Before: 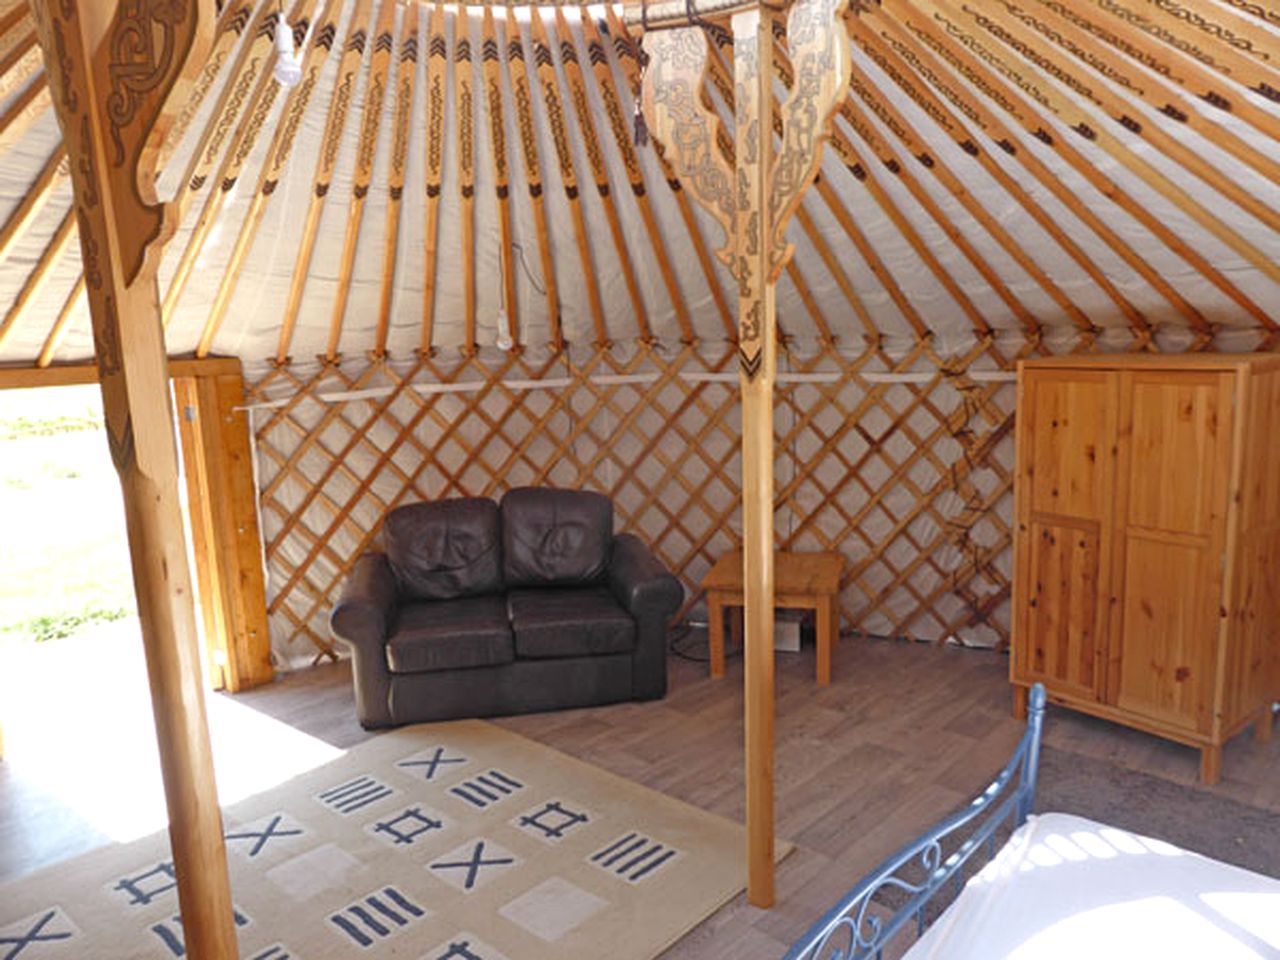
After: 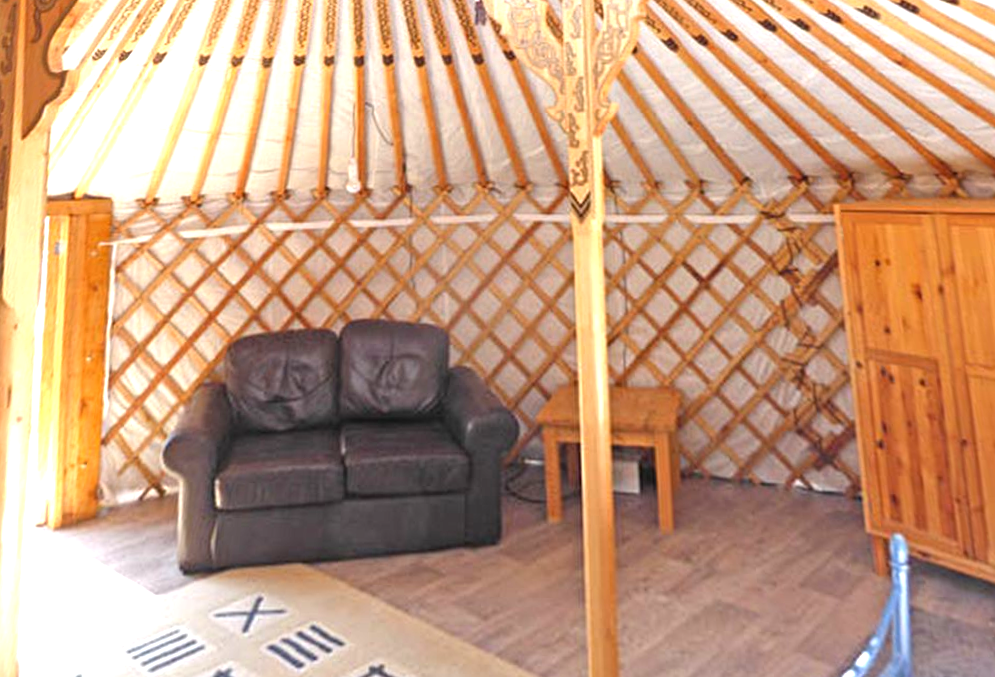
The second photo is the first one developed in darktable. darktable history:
crop: left 2.737%, top 7.287%, right 3.421%, bottom 20.179%
exposure: black level correction 0, exposure 1.1 EV, compensate exposure bias true, compensate highlight preservation false
rotate and perspective: rotation 0.72°, lens shift (vertical) -0.352, lens shift (horizontal) -0.051, crop left 0.152, crop right 0.859, crop top 0.019, crop bottom 0.964
